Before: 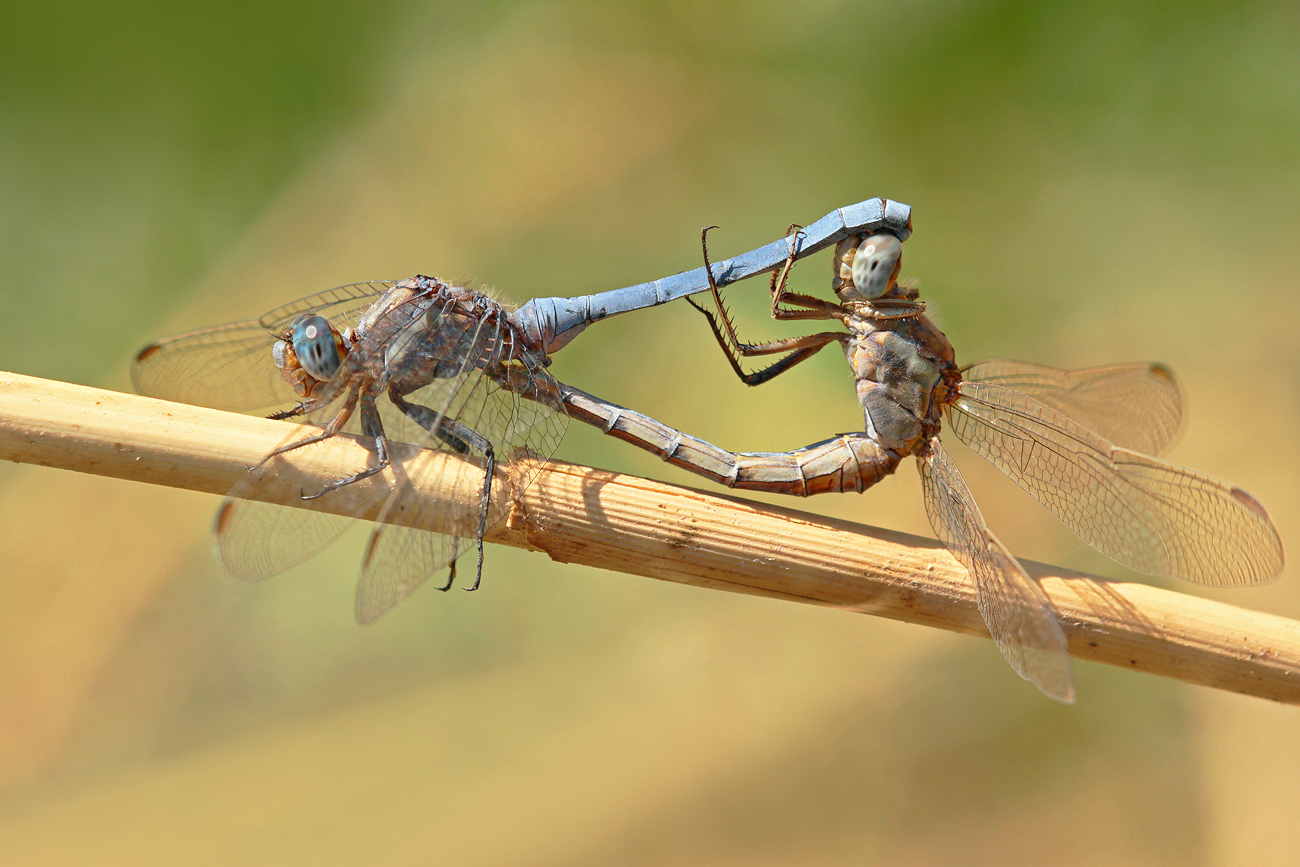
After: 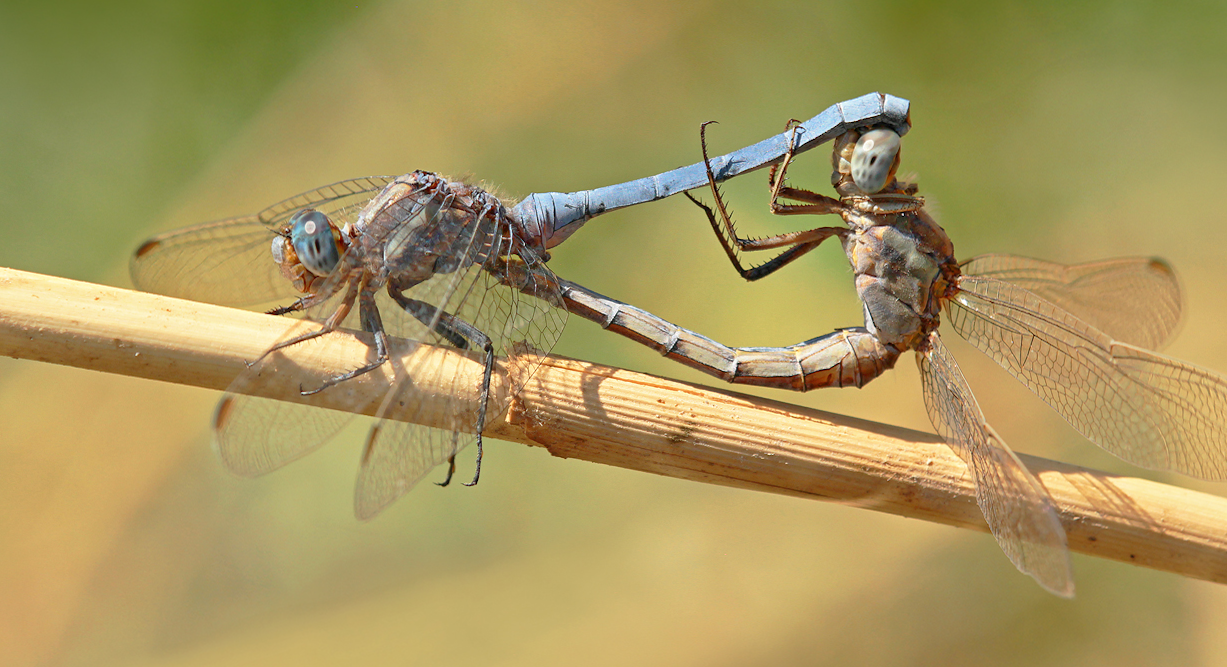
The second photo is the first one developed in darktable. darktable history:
crop and rotate: angle 0.072°, top 12.049%, right 5.426%, bottom 10.82%
